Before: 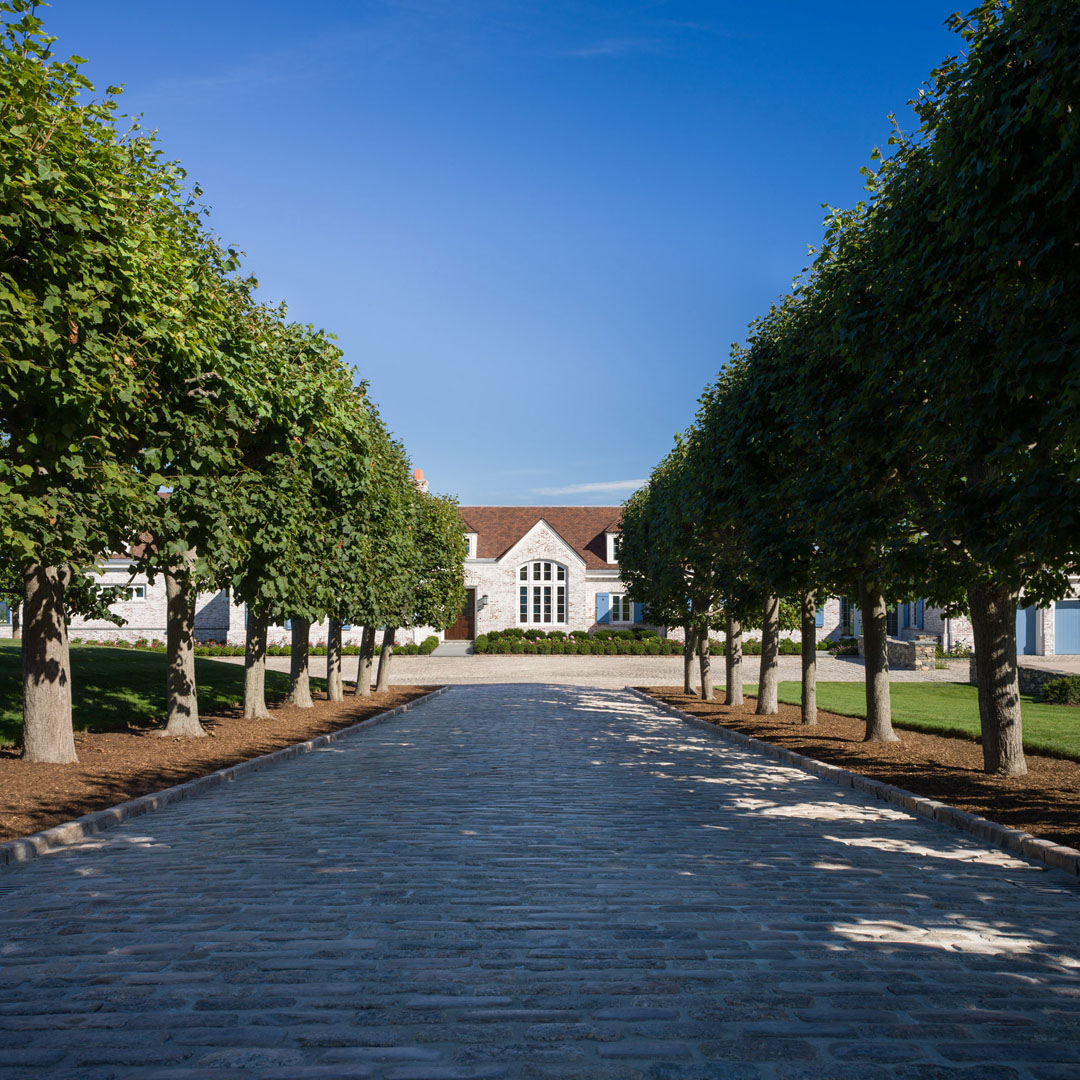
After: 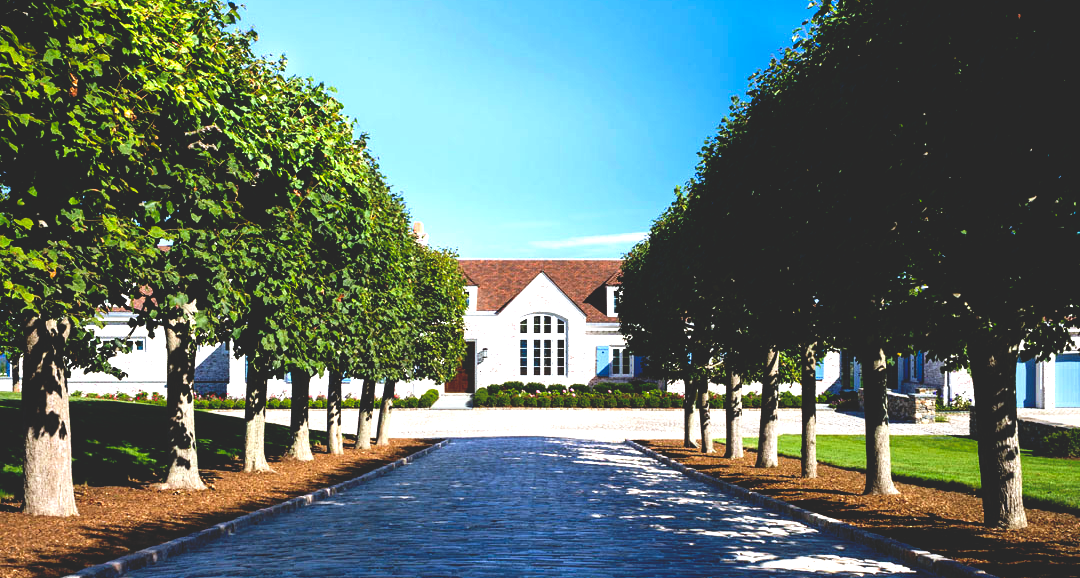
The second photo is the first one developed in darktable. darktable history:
exposure: black level correction 0.011, exposure 1.088 EV, compensate exposure bias true, compensate highlight preservation false
color balance: contrast fulcrum 17.78%
crop and rotate: top 23.043%, bottom 23.437%
base curve: curves: ch0 [(0, 0.02) (0.083, 0.036) (1, 1)], preserve colors none
color balance rgb: perceptual saturation grading › global saturation 10%, global vibrance 10%
white balance: red 0.967, blue 1.049
contrast brightness saturation: saturation -0.05
